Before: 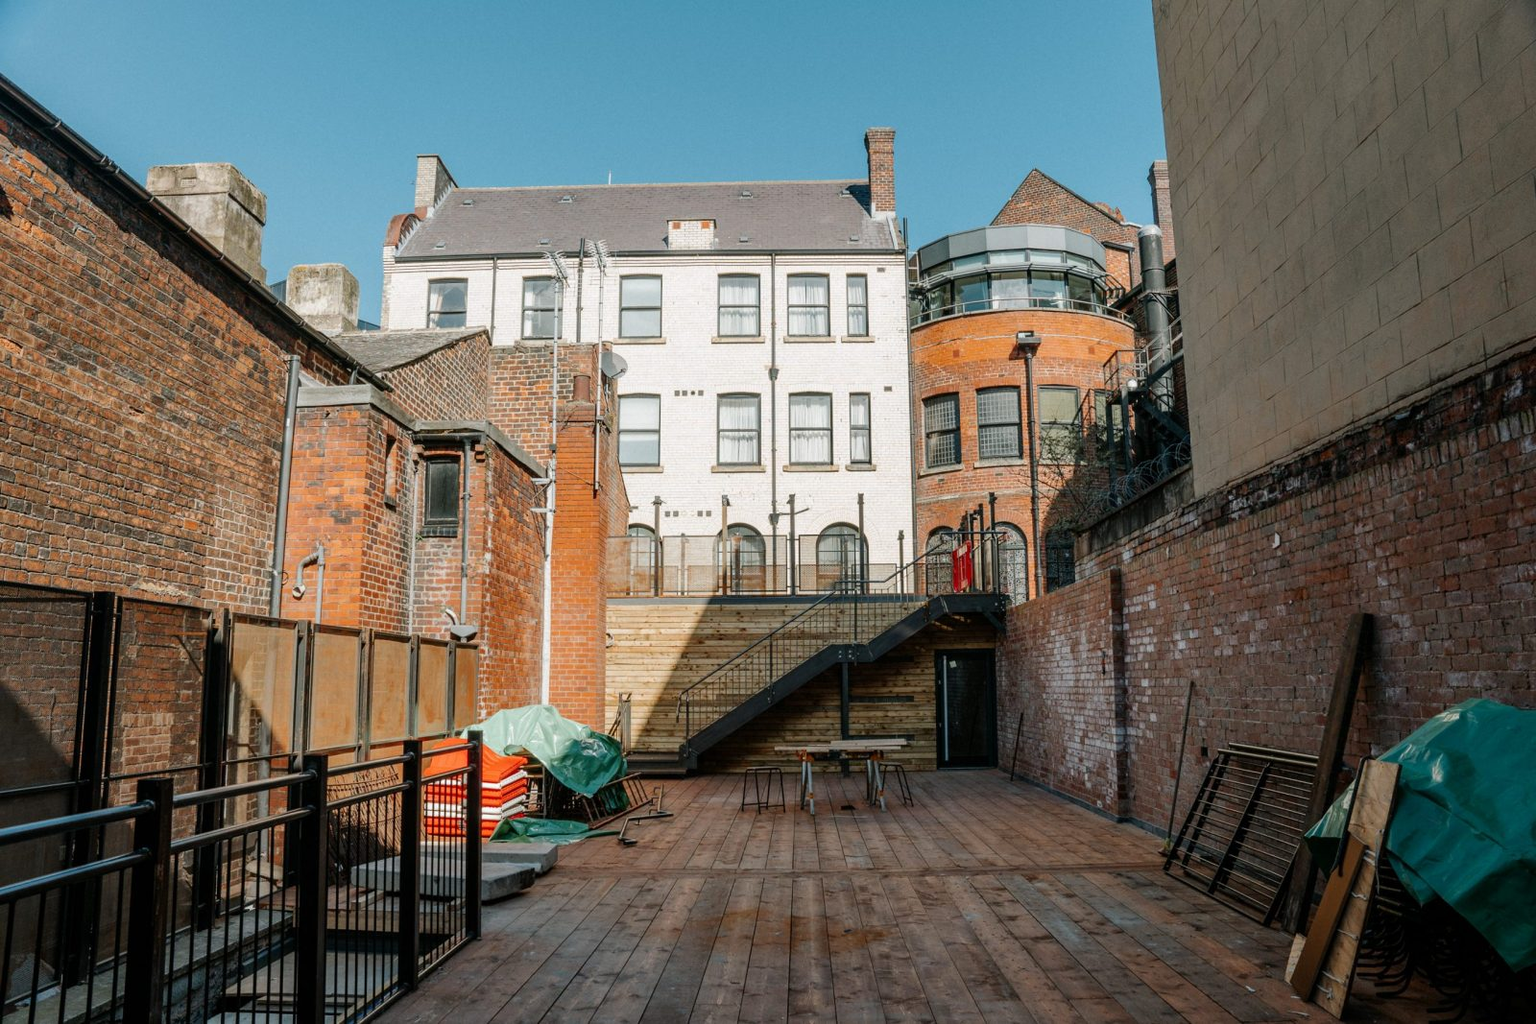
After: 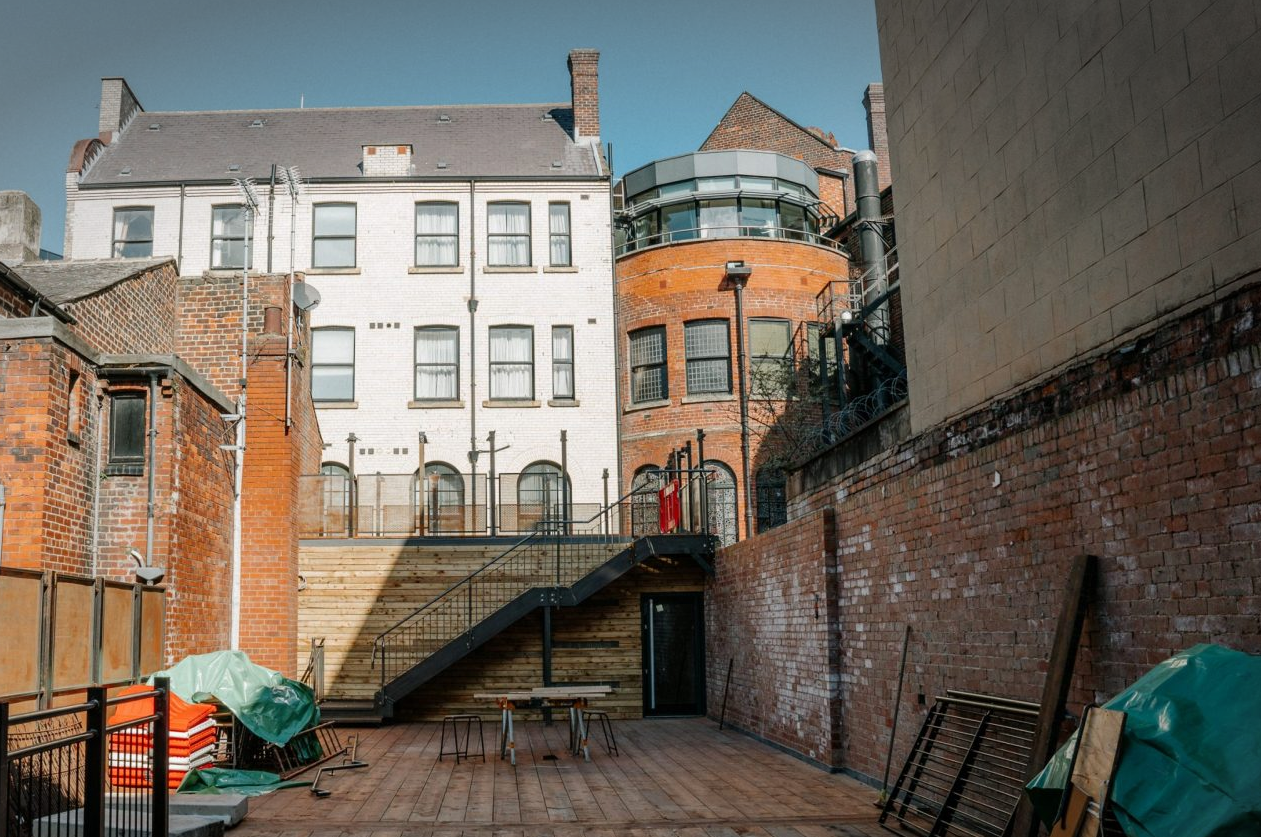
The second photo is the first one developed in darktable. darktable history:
crop and rotate: left 20.839%, top 7.922%, right 0.345%, bottom 13.567%
vignetting: fall-off start 99.79%, center (-0.024, 0.399), width/height ratio 1.324
